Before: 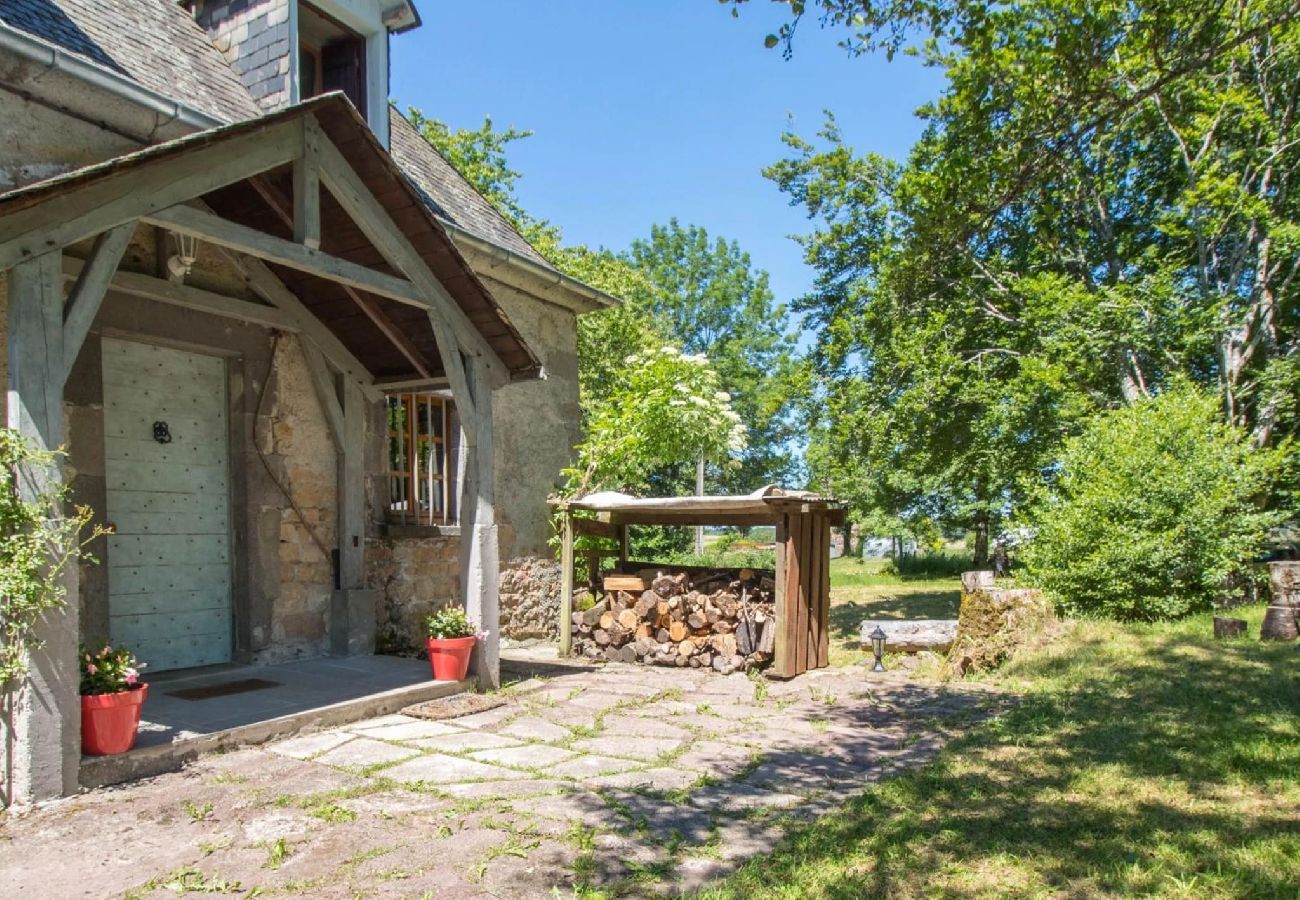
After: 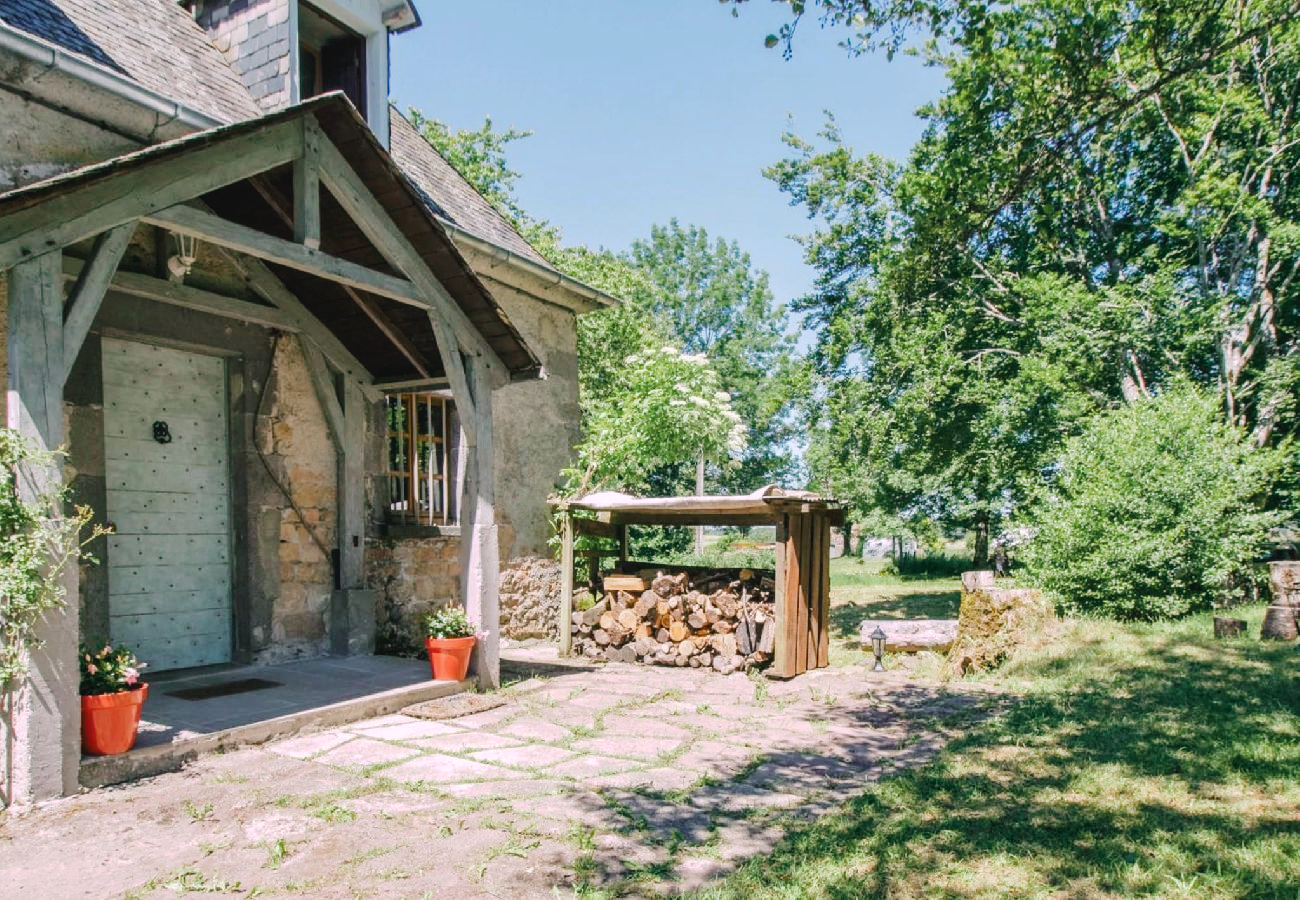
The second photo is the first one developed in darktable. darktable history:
tone curve: curves: ch0 [(0, 0) (0.003, 0.026) (0.011, 0.03) (0.025, 0.038) (0.044, 0.046) (0.069, 0.055) (0.1, 0.075) (0.136, 0.114) (0.177, 0.158) (0.224, 0.215) (0.277, 0.296) (0.335, 0.386) (0.399, 0.479) (0.468, 0.568) (0.543, 0.637) (0.623, 0.707) (0.709, 0.773) (0.801, 0.834) (0.898, 0.896) (1, 1)], preserve colors none
color look up table: target L [90.43, 93.5, 92.64, 88.21, 86.78, 84.03, 65.9, 59.25, 55.4, 51.13, 42.71, 23.03, 17.48, 201.65, 82.13, 71.96, 71.61, 61.06, 57.35, 55.59, 47.96, 47.4, 41.13, 39.53, 39.69, 30.41, 25.26, 2.411, 95.95, 87.52, 72.44, 66.3, 67.2, 65.26, 66.49, 52.86, 45.32, 42.45, 44.5, 36.83, 34.09, 16.64, 19.83, 6.7, 96.1, 84.67, 68.7, 50.66, 27.31], target a [-22.9, -5.147, -0.91, -24.26, -37.76, -14.25, -34.17, -55.37, -21.27, -28.32, -34.34, -20.05, -15.88, 0, -0.51, 39.92, 20.92, 40.06, 61.46, 59.3, 65.83, 23.77, 18.14, 45.71, 54.62, 4.636, 20.23, 1.101, 19.3, 22.14, 45.38, 3.129, 58.7, 9.84, 34.72, 65.51, 3.451, 39.21, 30.61, 37.14, 15.93, 30.05, 17.75, 9.881, -43.74, -25.97, -5.402, -22.6, -9.76], target b [35.8, 29.94, 9.565, 10.67, 24.33, -2.461, 11.58, 34.35, 34.24, 0.699, 22.13, 12.75, 8.136, -0.001, 64.56, 13.97, 37.13, 59.78, 45.26, 56.87, 24.31, 21.34, 38.67, 33.34, 46.12, 1.718, 33.7, 0.397, -9.904, -12.24, -19.79, -1.259, -36.16, -47.15, -44.19, -13.22, -43.86, -3.803, -36, -56.83, -71.36, -3.344, -40.25, -23.49, -10.84, -15.43, -34.48, -26.45, -11.27], num patches 49
